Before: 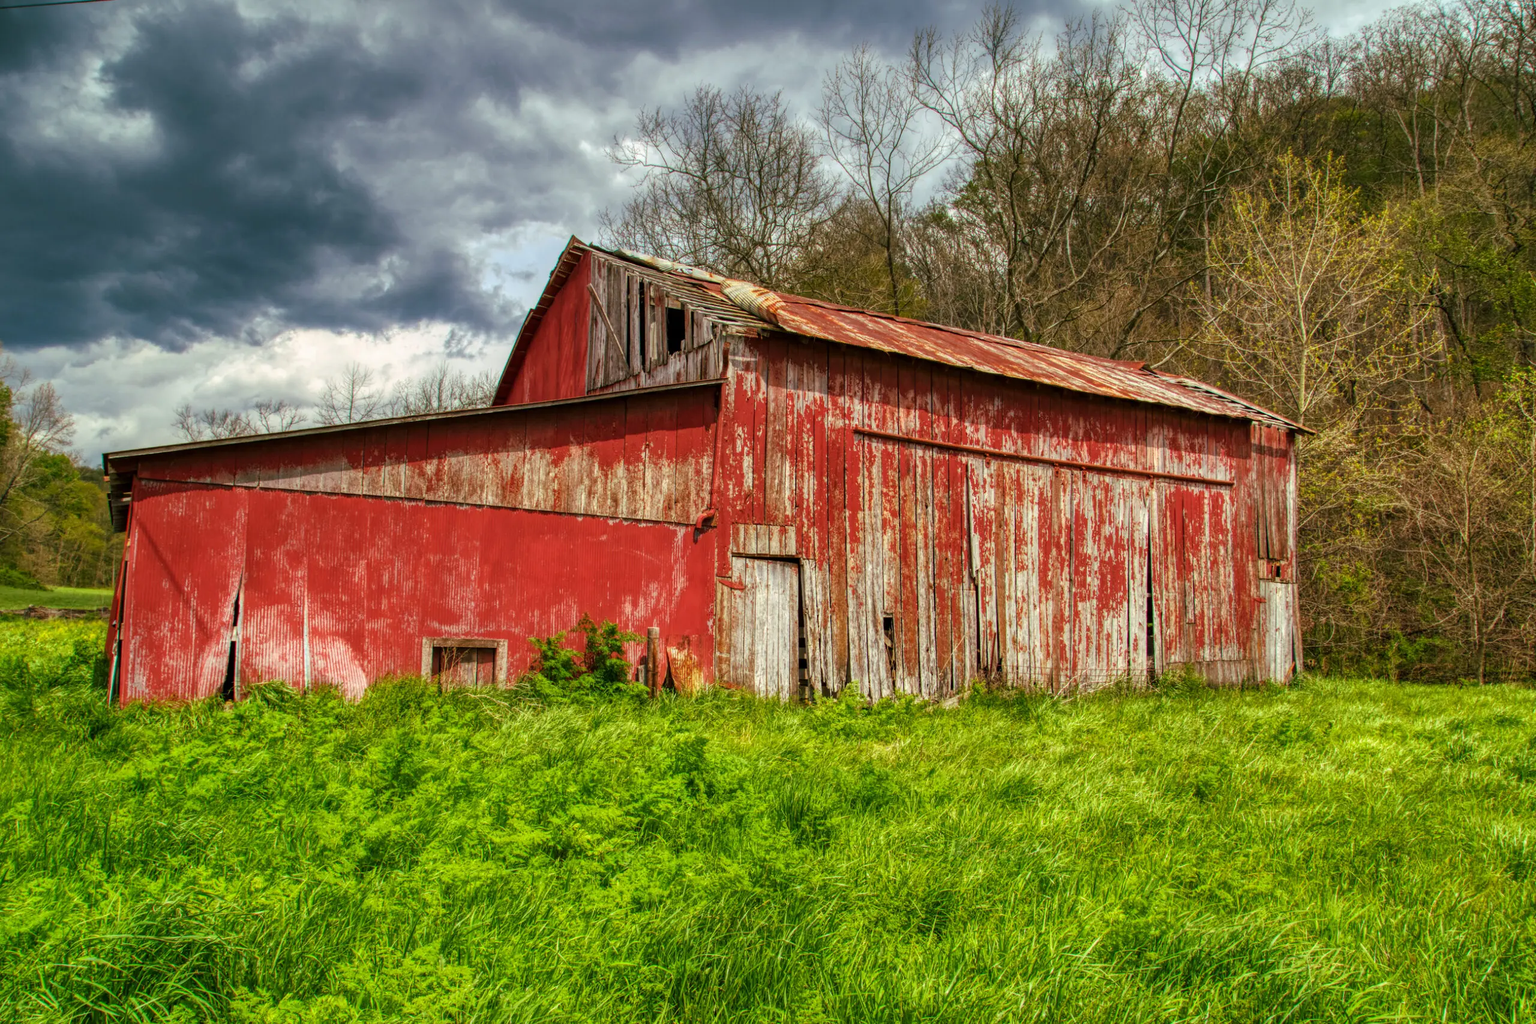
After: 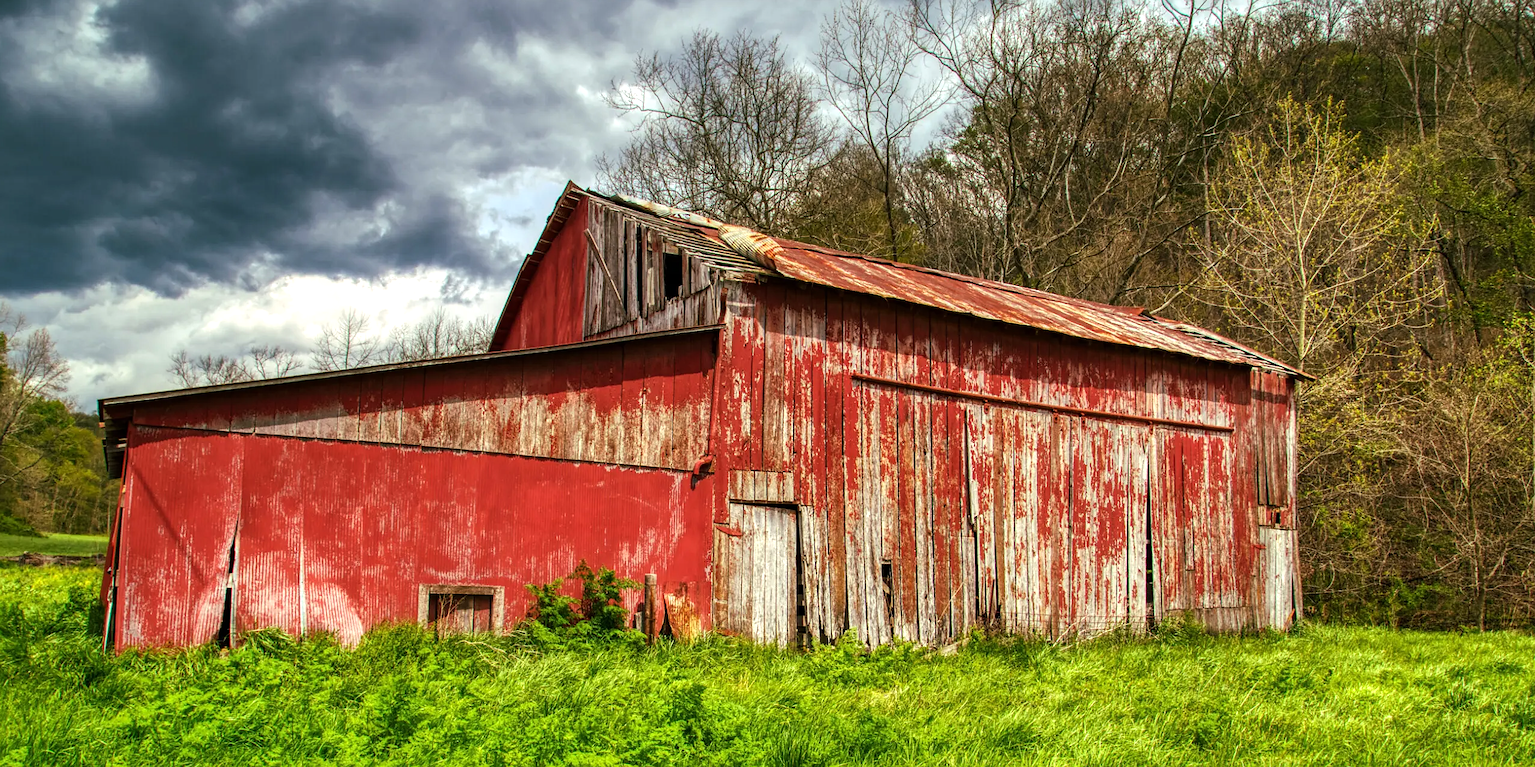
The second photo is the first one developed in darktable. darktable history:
crop: left 0.387%, top 5.469%, bottom 19.809%
tone equalizer: -8 EV -0.417 EV, -7 EV -0.389 EV, -6 EV -0.333 EV, -5 EV -0.222 EV, -3 EV 0.222 EV, -2 EV 0.333 EV, -1 EV 0.389 EV, +0 EV 0.417 EV, edges refinement/feathering 500, mask exposure compensation -1.57 EV, preserve details no
sharpen: radius 1.458, amount 0.398, threshold 1.271
